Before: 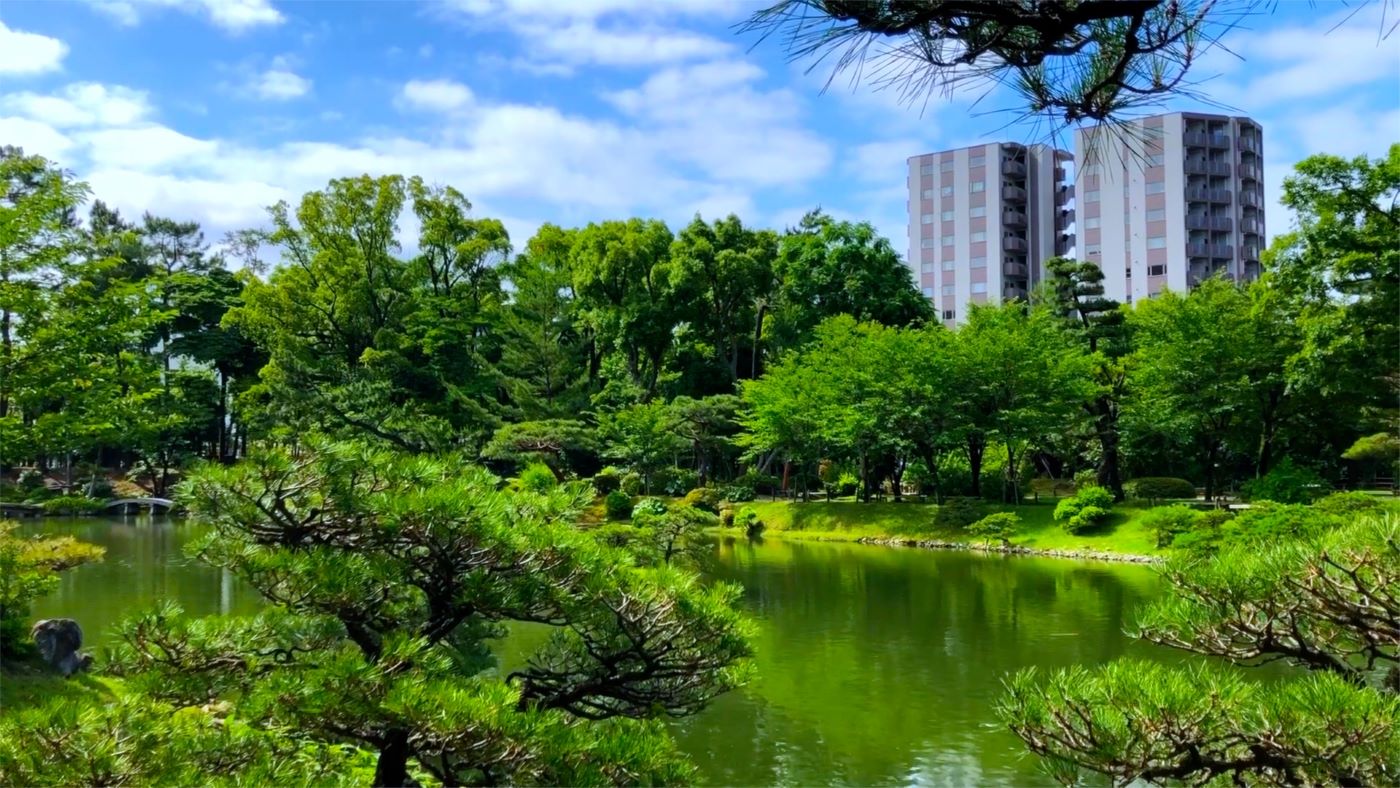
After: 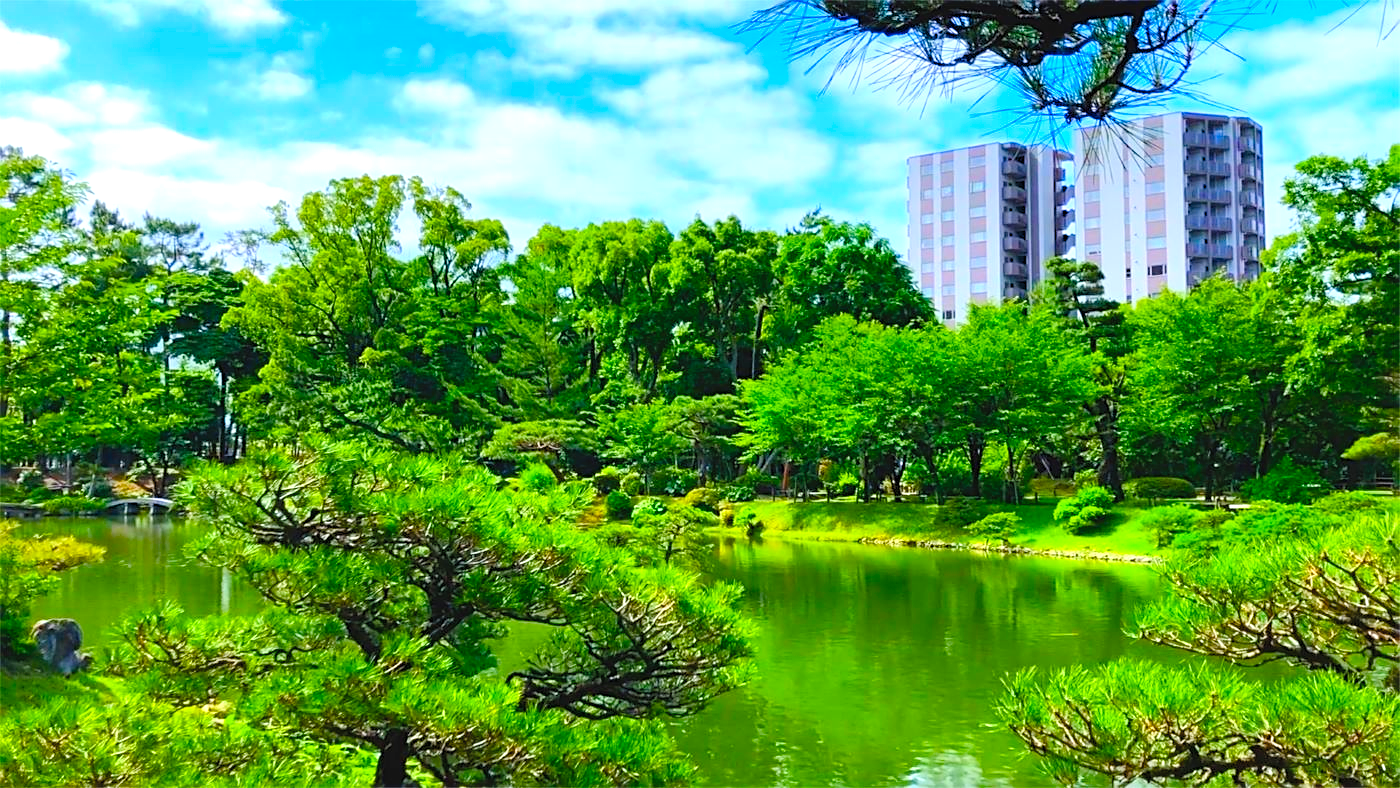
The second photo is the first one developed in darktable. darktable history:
tone equalizer: edges refinement/feathering 500, mask exposure compensation -1.57 EV, preserve details no
contrast brightness saturation: contrast 0.067, brightness 0.176, saturation 0.403
color balance rgb: perceptual saturation grading › global saturation 25.459%, perceptual saturation grading › highlights -28.85%, perceptual saturation grading › shadows 34.235%
exposure: black level correction -0.002, exposure 0.528 EV, compensate exposure bias true, compensate highlight preservation false
sharpen: on, module defaults
